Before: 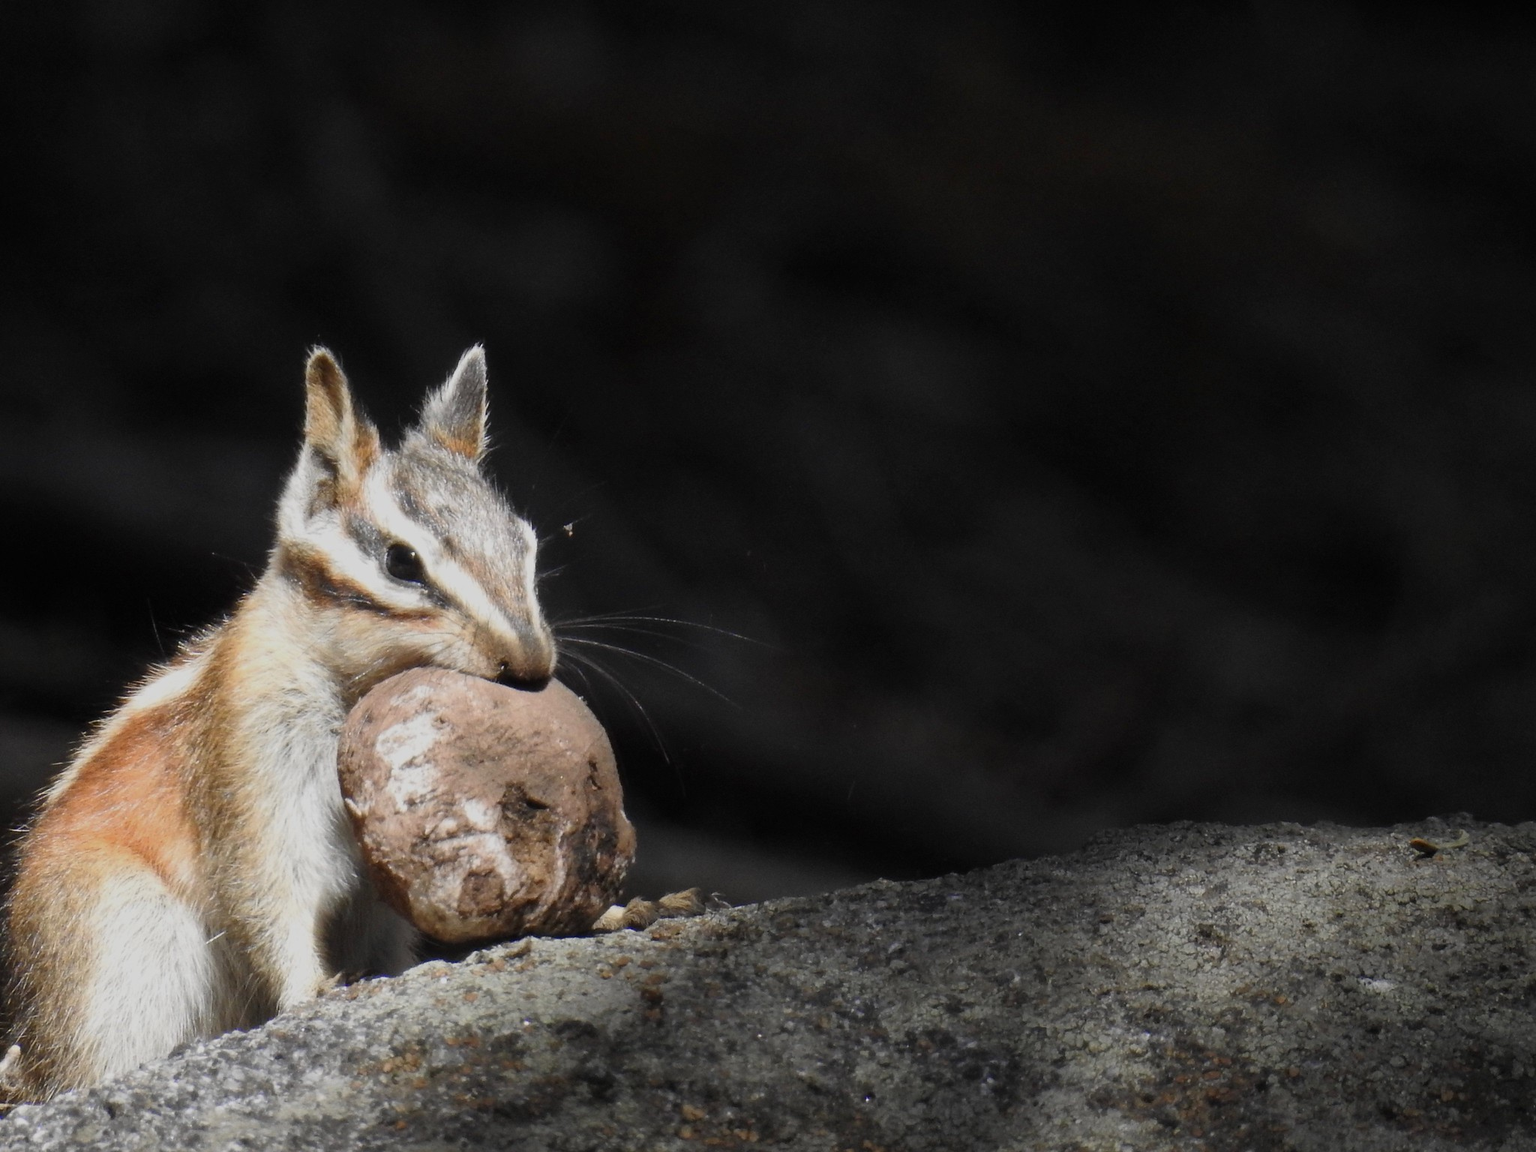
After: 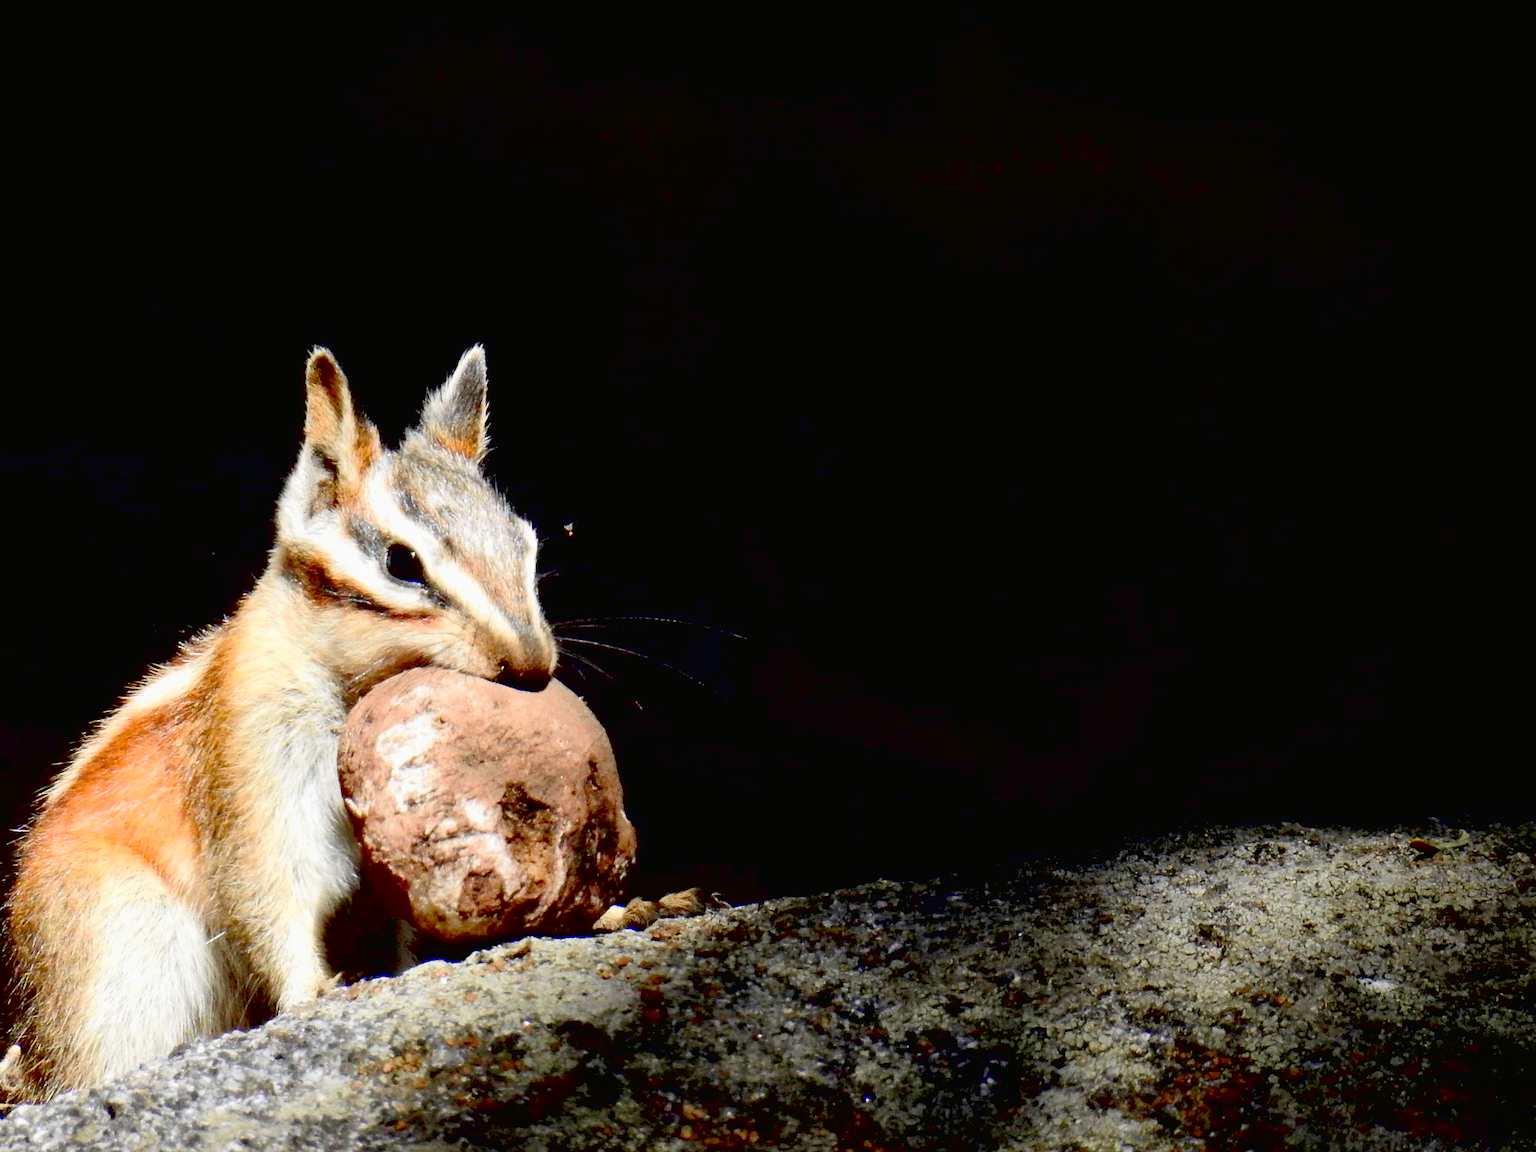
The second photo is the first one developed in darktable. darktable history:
contrast brightness saturation: contrast 0.044, saturation 0.153
tone curve: curves: ch0 [(0, 0.014) (0.036, 0.047) (0.15, 0.156) (0.27, 0.258) (0.511, 0.506) (0.761, 0.741) (1, 0.919)]; ch1 [(0, 0) (0.179, 0.173) (0.322, 0.32) (0.429, 0.431) (0.502, 0.5) (0.519, 0.522) (0.562, 0.575) (0.631, 0.65) (0.72, 0.692) (1, 1)]; ch2 [(0, 0) (0.29, 0.295) (0.404, 0.436) (0.497, 0.498) (0.533, 0.556) (0.599, 0.607) (0.696, 0.707) (1, 1)], color space Lab, independent channels, preserve colors none
exposure: black level correction 0.037, exposure 0.901 EV, compensate highlight preservation false
